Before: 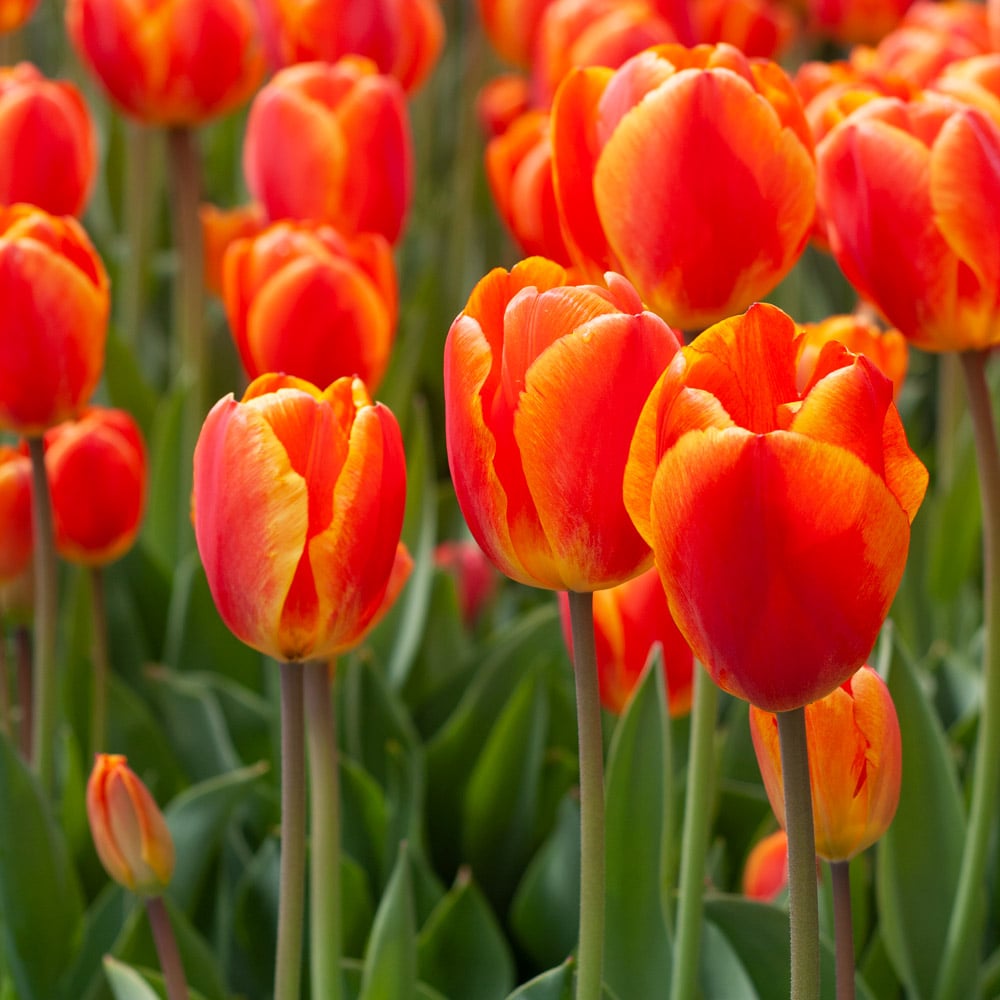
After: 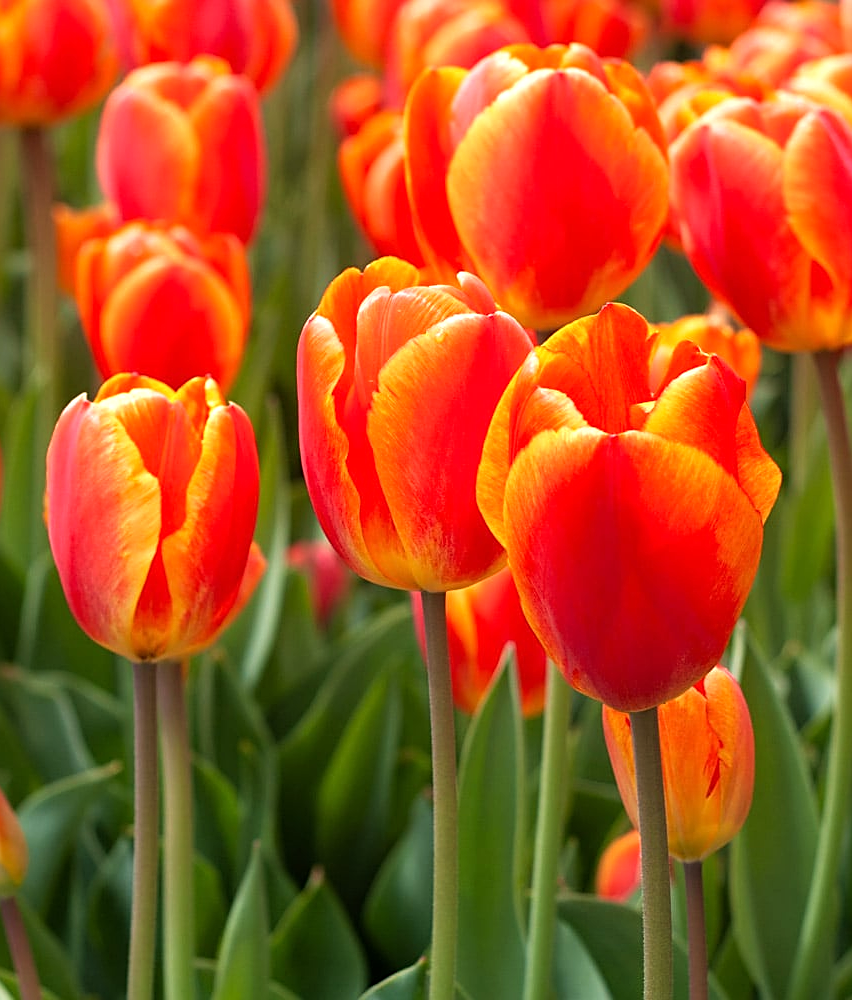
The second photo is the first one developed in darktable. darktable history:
crop and rotate: left 14.739%
velvia: strength 21.08%
tone equalizer: -8 EV -0.419 EV, -7 EV -0.357 EV, -6 EV -0.315 EV, -5 EV -0.239 EV, -3 EV 0.193 EV, -2 EV 0.31 EV, -1 EV 0.402 EV, +0 EV 0.396 EV
sharpen: on, module defaults
